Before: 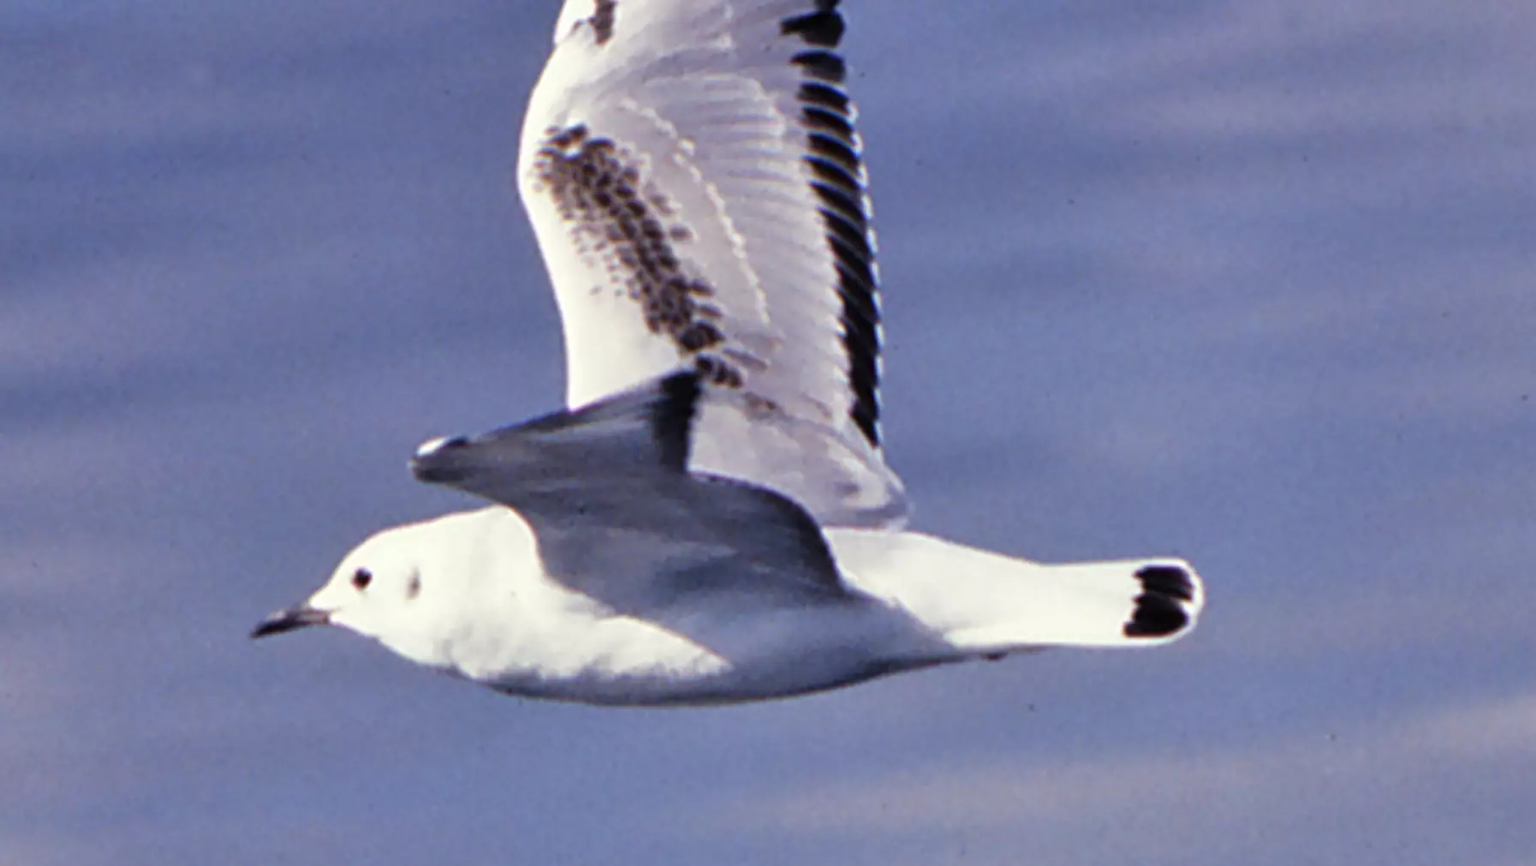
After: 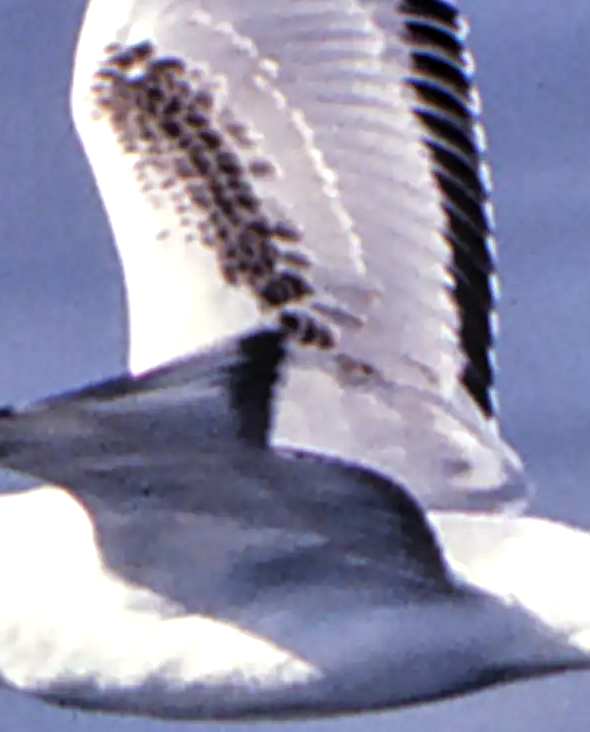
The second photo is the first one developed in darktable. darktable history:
local contrast: on, module defaults
crop and rotate: left 29.762%, top 10.319%, right 37.303%, bottom 17.195%
tone equalizer: -8 EV -0.426 EV, -7 EV -0.358 EV, -6 EV -0.365 EV, -5 EV -0.252 EV, -3 EV 0.241 EV, -2 EV 0.32 EV, -1 EV 0.372 EV, +0 EV 0.419 EV, mask exposure compensation -0.485 EV
